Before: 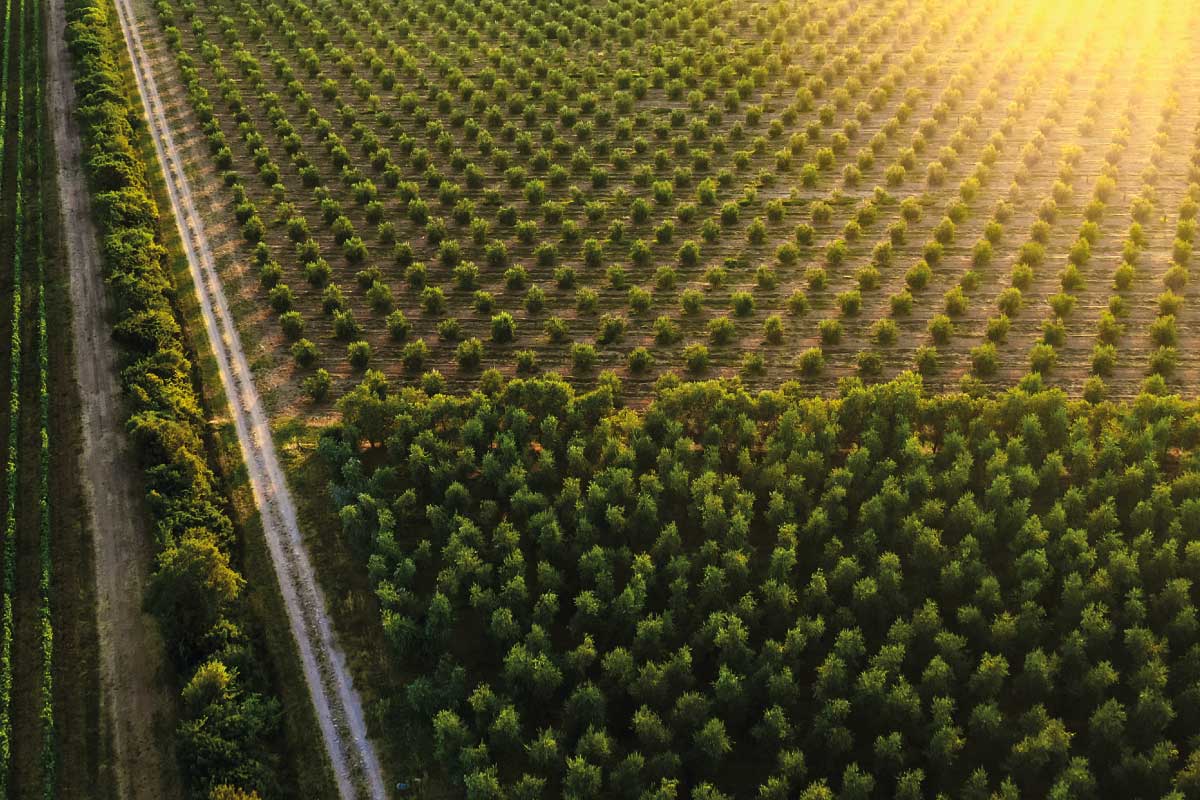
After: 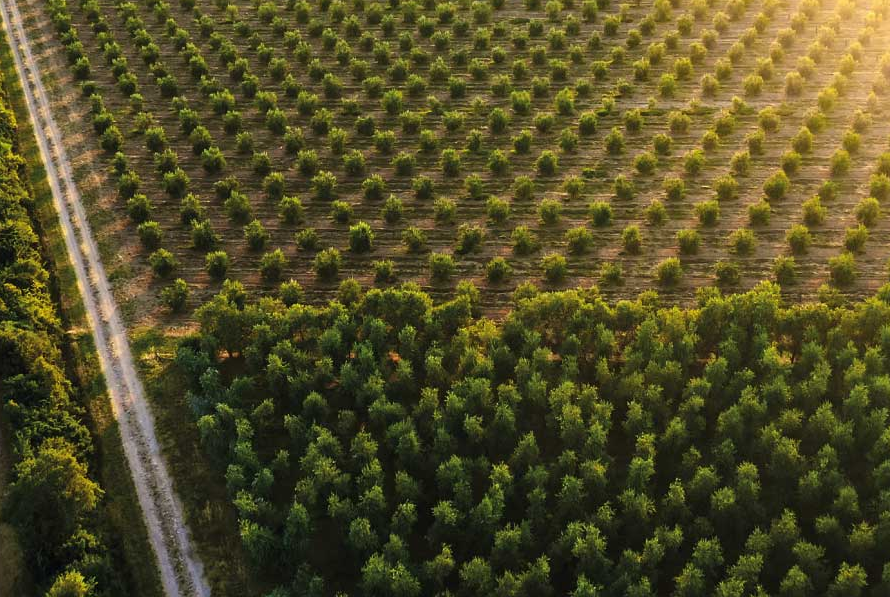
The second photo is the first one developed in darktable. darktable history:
crop and rotate: left 11.902%, top 11.371%, right 13.887%, bottom 13.895%
